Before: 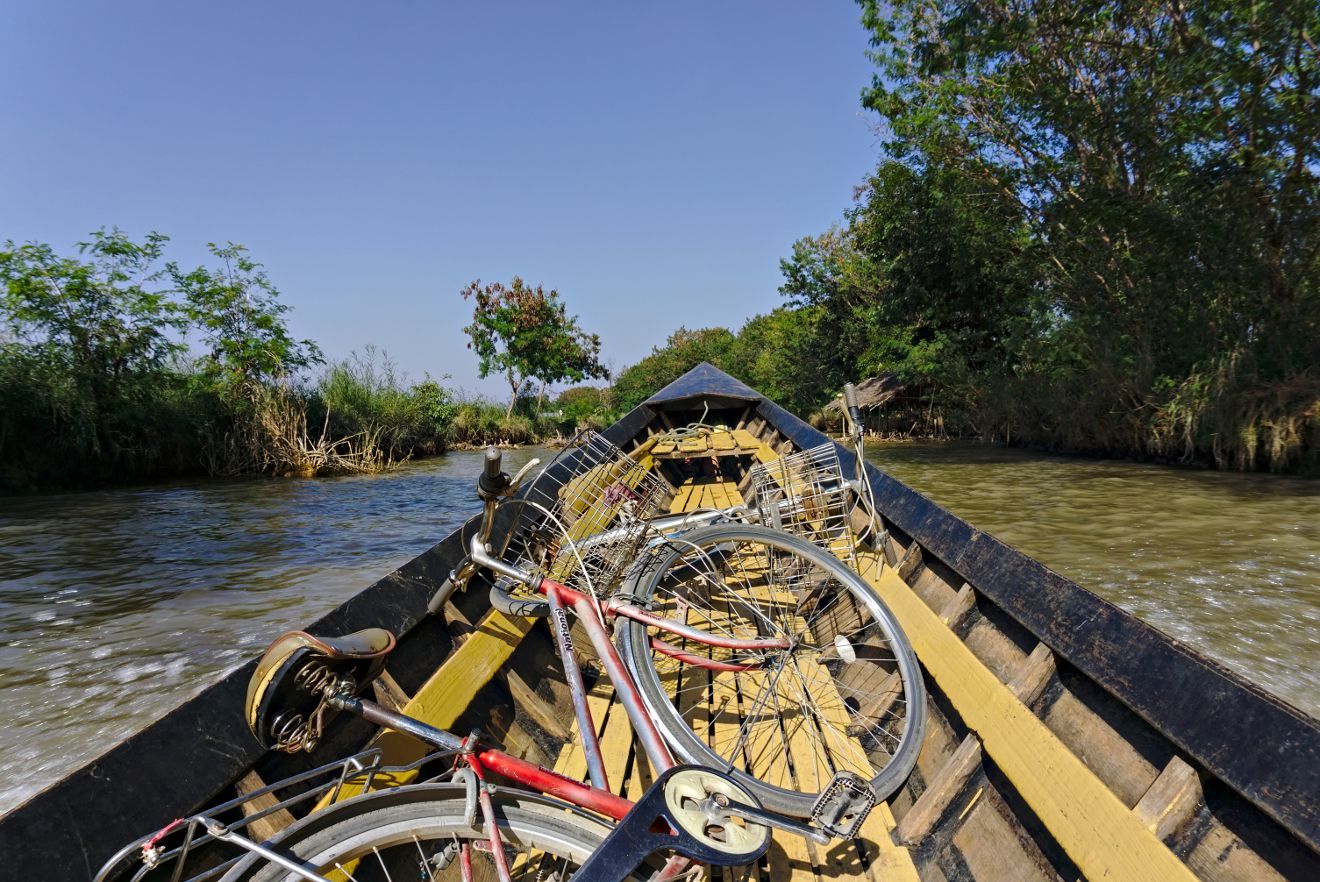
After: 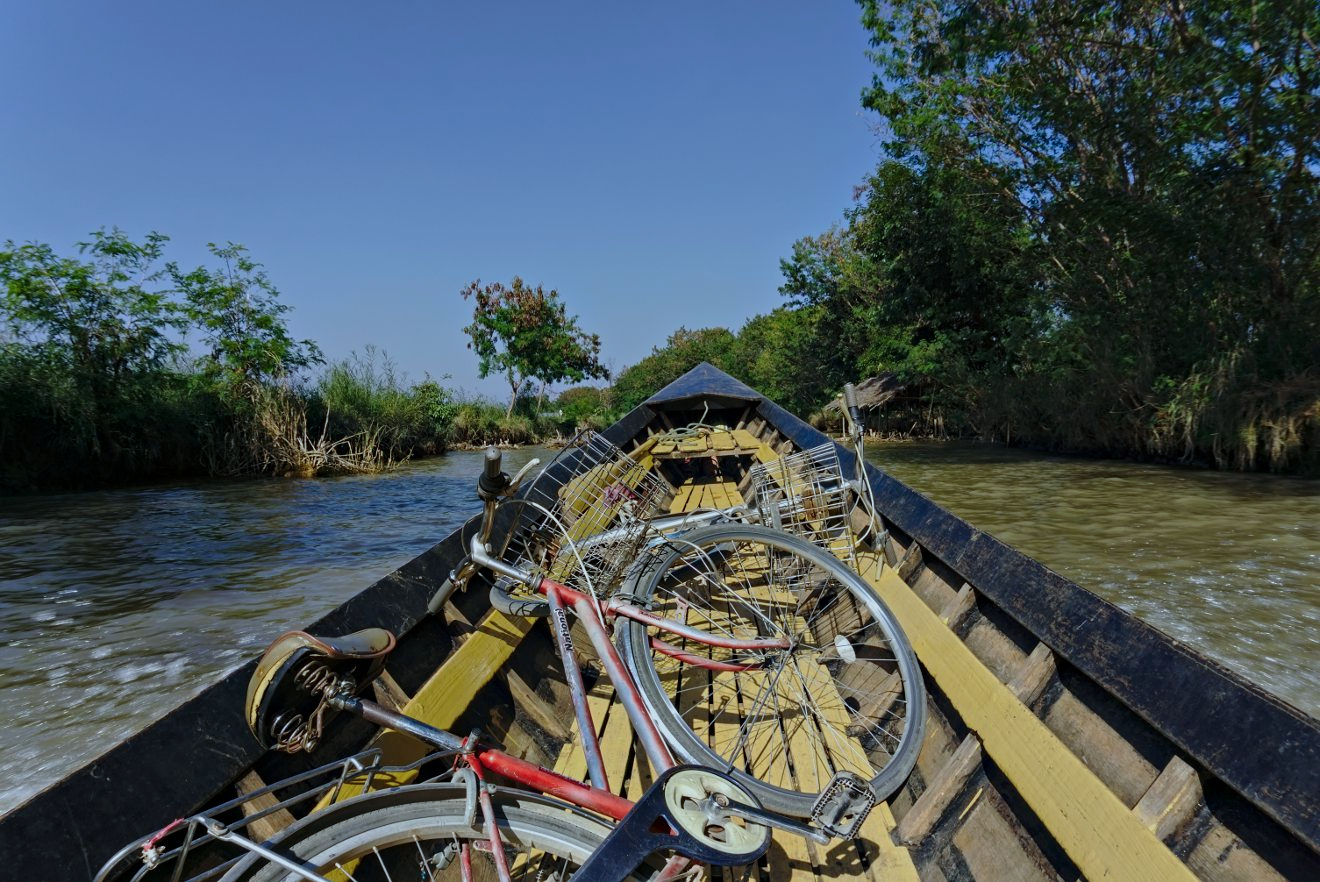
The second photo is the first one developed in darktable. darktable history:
exposure: exposure -0.486 EV, compensate highlight preservation false
color calibration: illuminant Planckian (black body), x 0.368, y 0.361, temperature 4278.44 K
